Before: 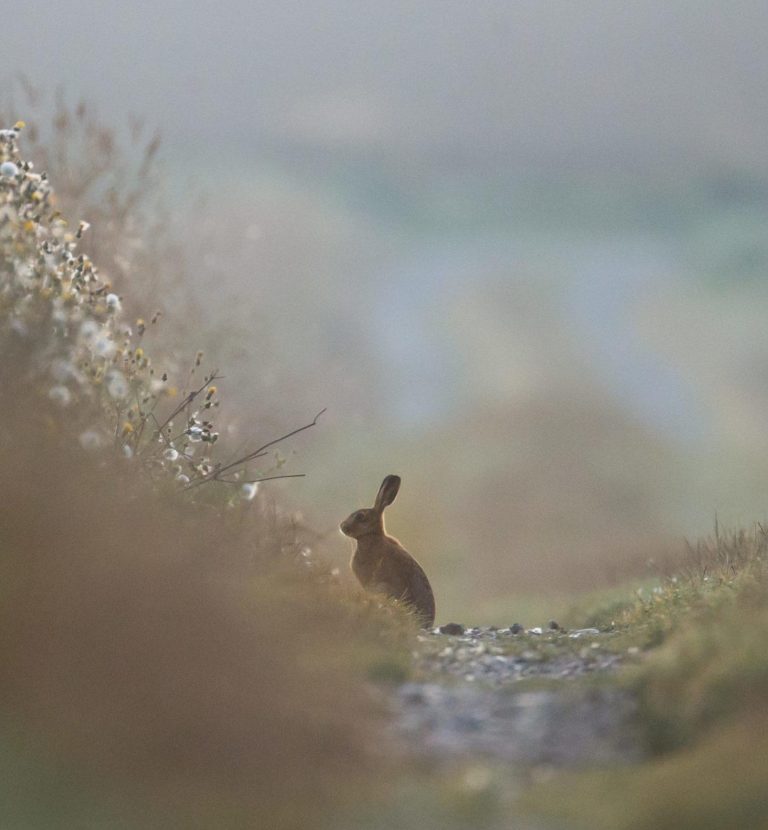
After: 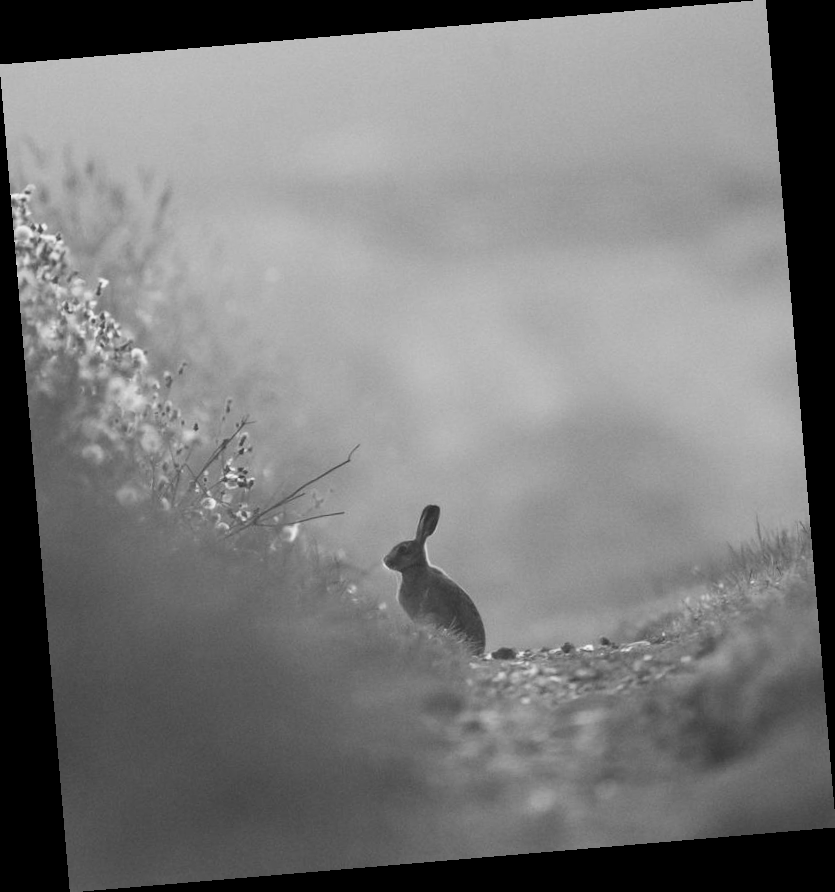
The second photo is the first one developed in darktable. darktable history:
monochrome: a 1.94, b -0.638
rotate and perspective: rotation -4.86°, automatic cropping off
contrast brightness saturation: contrast 0.18, saturation 0.3
